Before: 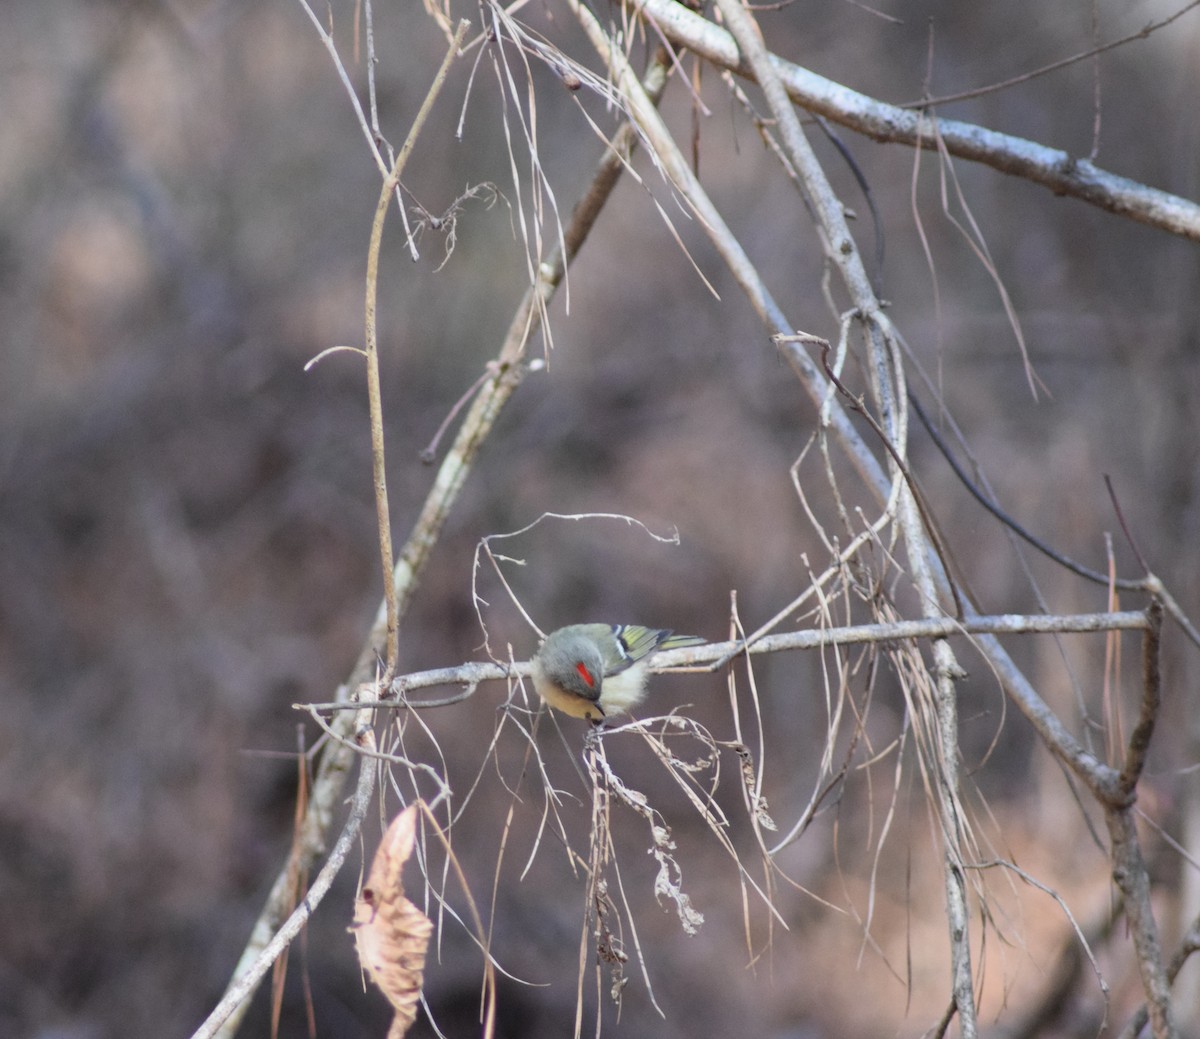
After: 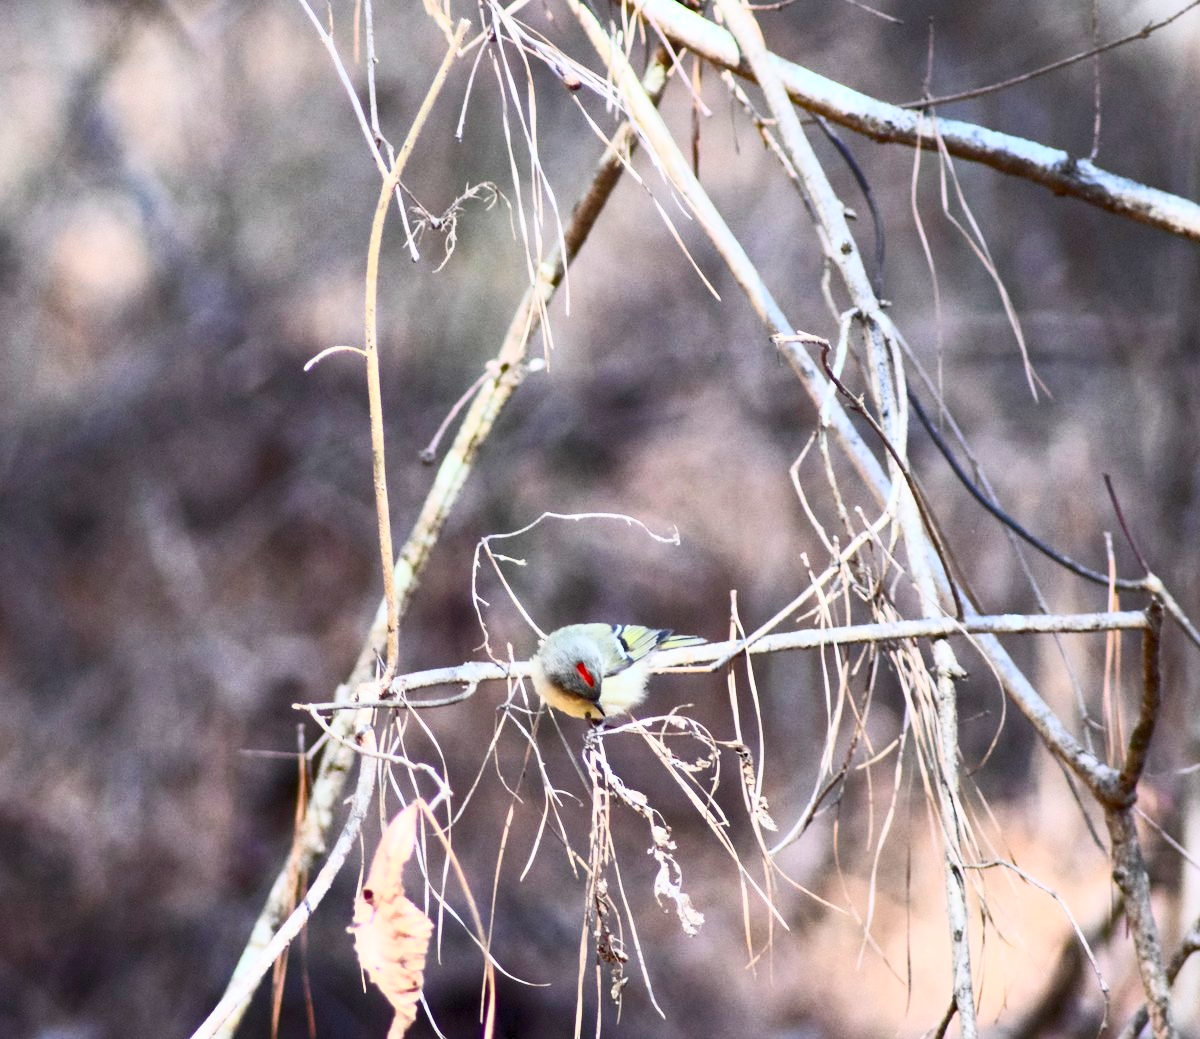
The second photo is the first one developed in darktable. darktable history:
color balance rgb: global offset › luminance -1.023%, perceptual saturation grading › global saturation 0.609%, perceptual saturation grading › mid-tones 6.223%, perceptual saturation grading › shadows 72.025%
contrast brightness saturation: contrast 0.608, brightness 0.353, saturation 0.142
